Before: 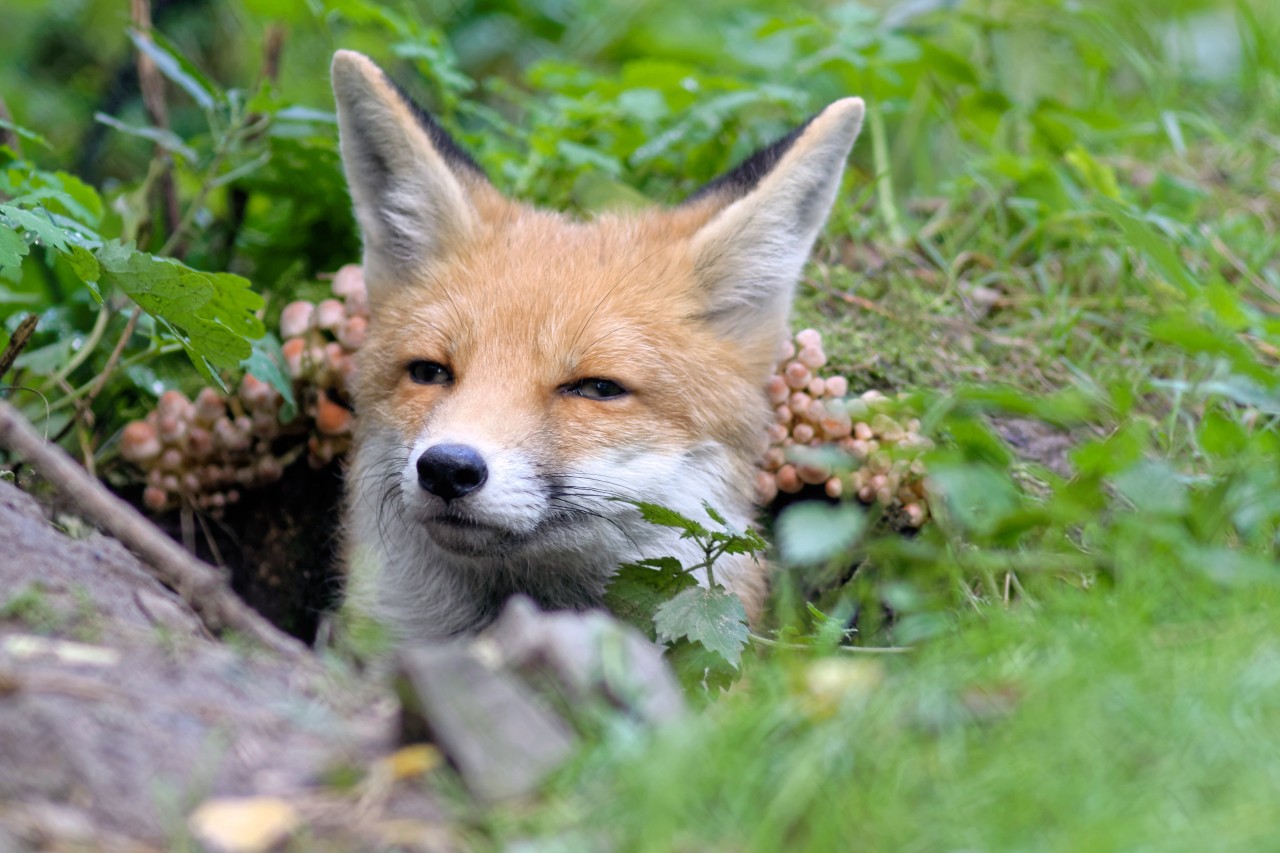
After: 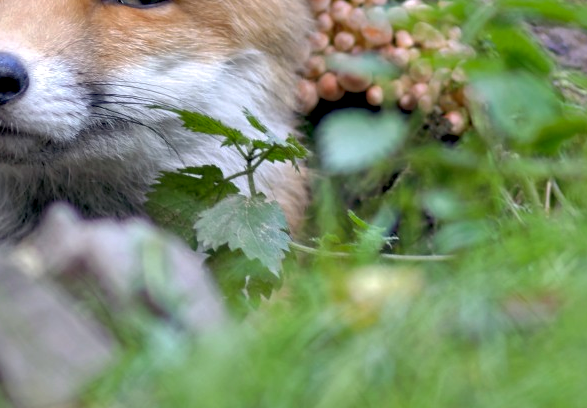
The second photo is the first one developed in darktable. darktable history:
crop: left 35.932%, top 46.04%, right 18.163%, bottom 6.086%
contrast equalizer: y [[0.6 ×6], [0.55 ×6], [0 ×6], [0 ×6], [0 ×6]], mix 0.356
shadows and highlights: on, module defaults
